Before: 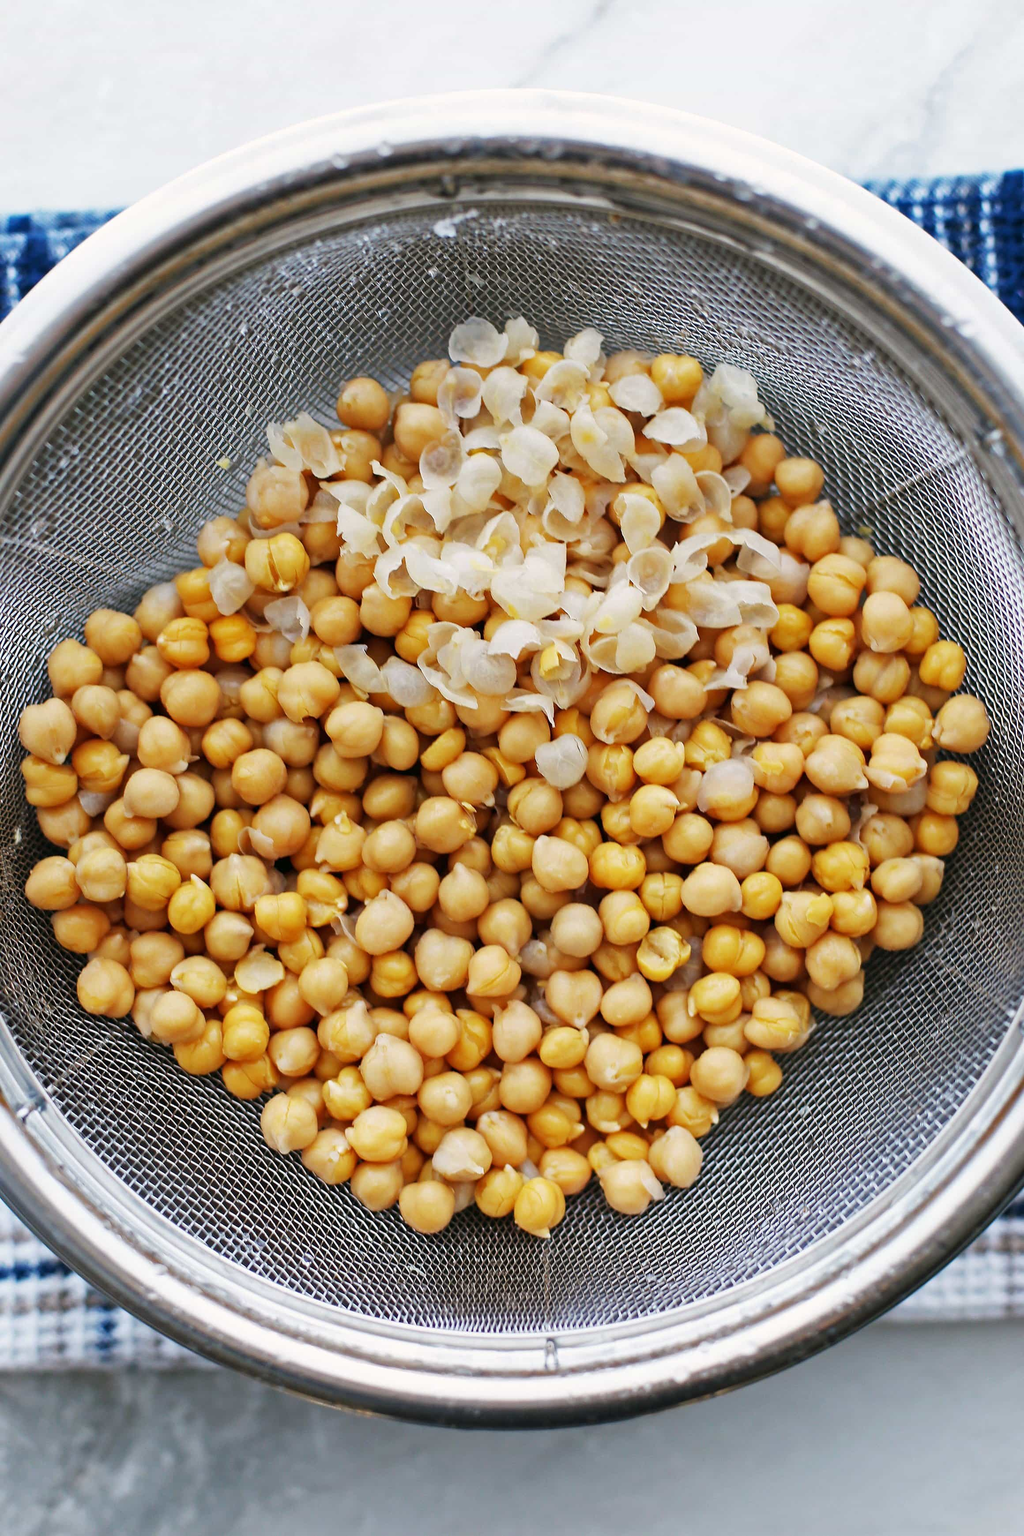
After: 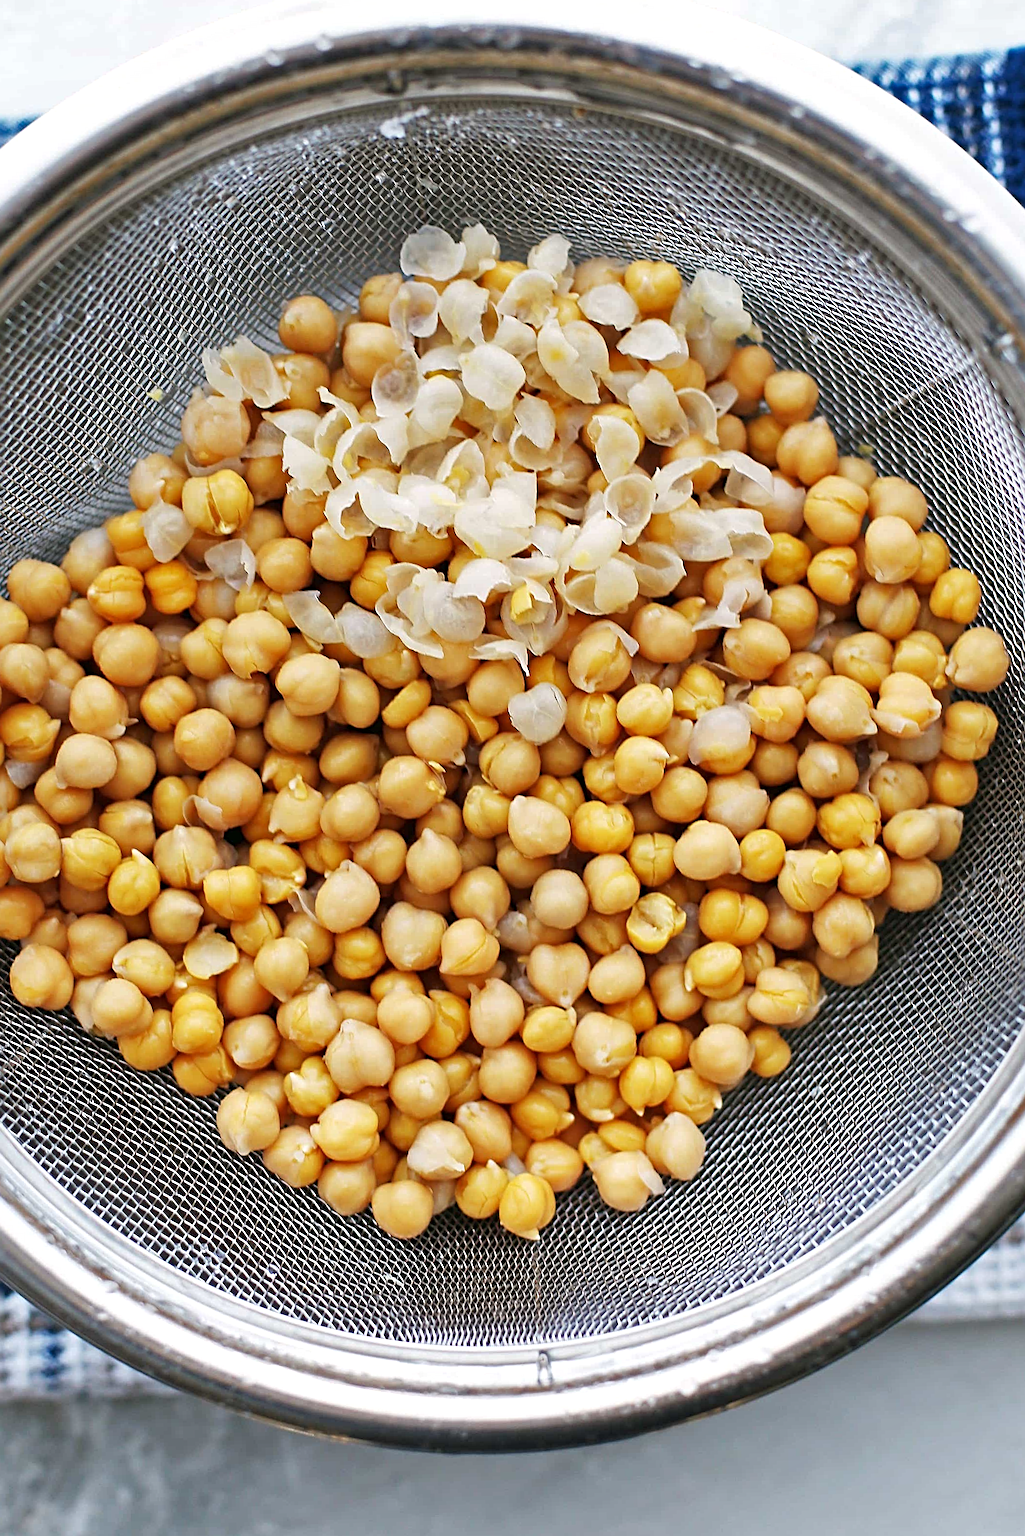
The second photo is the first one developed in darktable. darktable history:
exposure: exposure 0.166 EV, compensate highlight preservation false
crop and rotate: angle 1.59°, left 5.529%, top 5.695%
sharpen: radius 3.959
shadows and highlights: shadows 36.07, highlights -34.9, soften with gaussian
